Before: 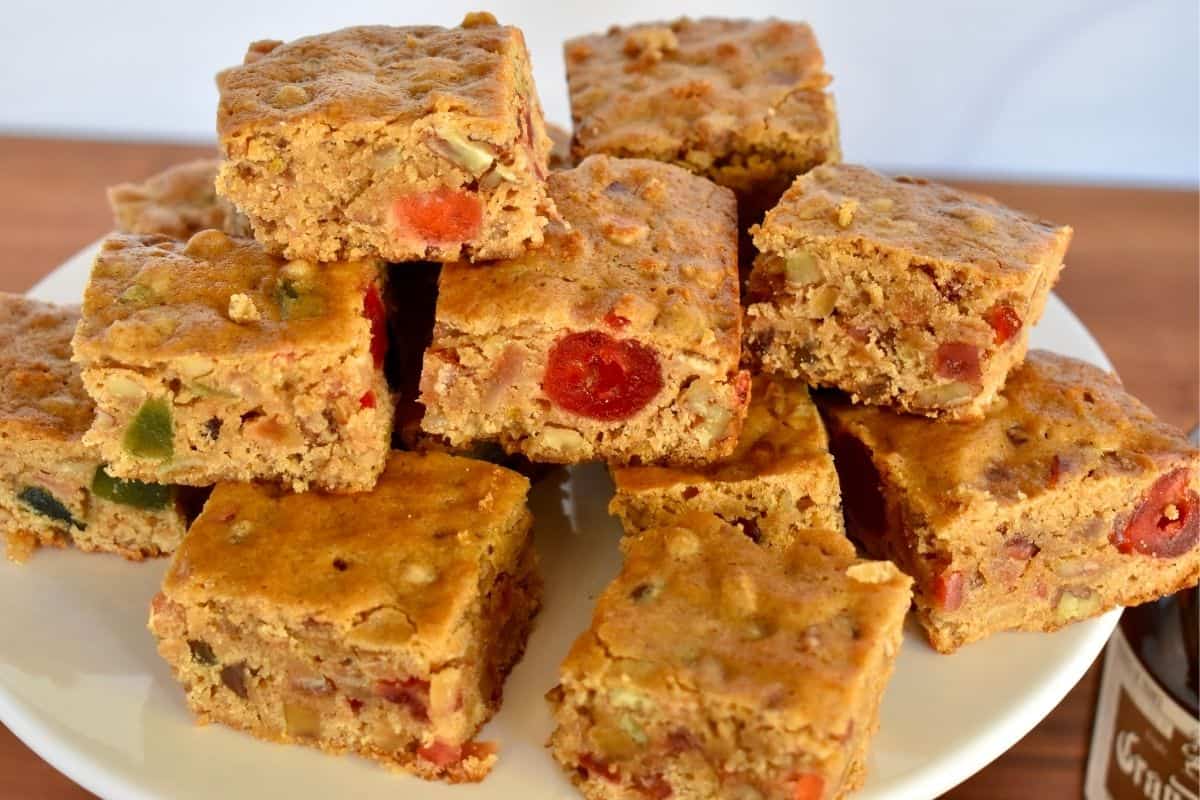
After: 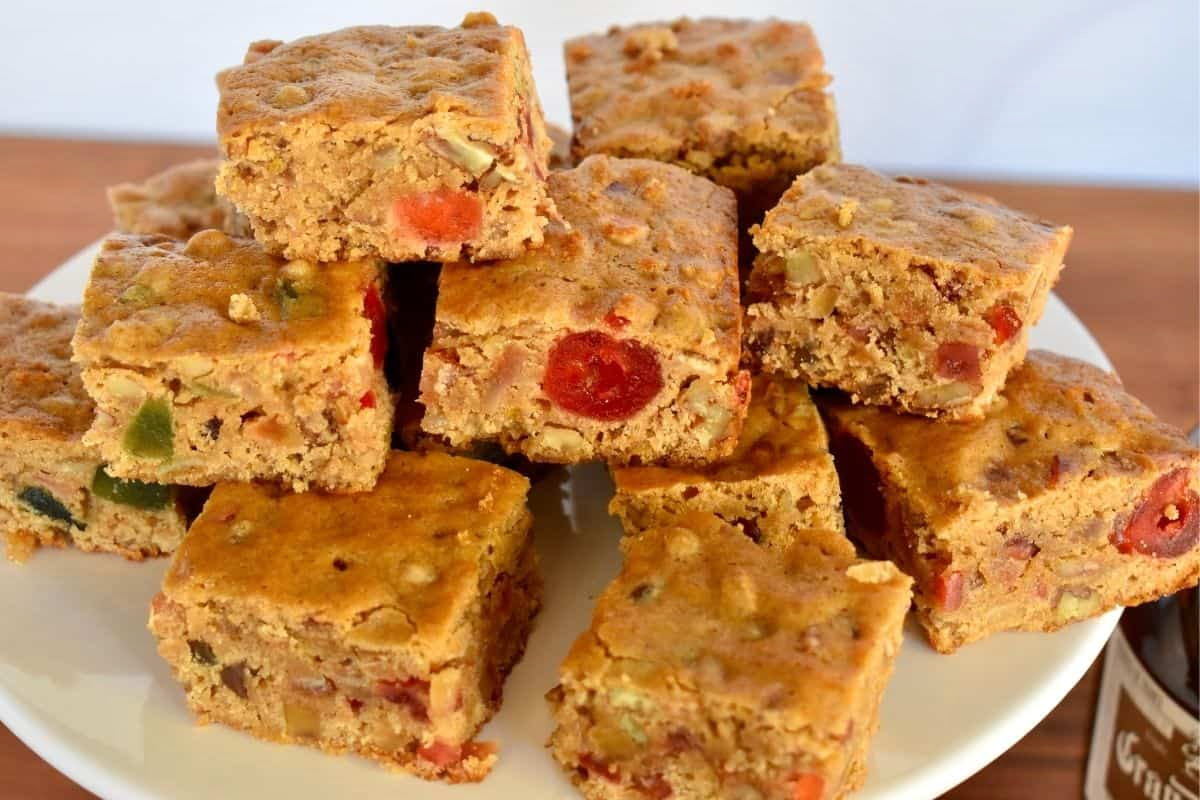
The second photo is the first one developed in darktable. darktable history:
shadows and highlights: radius 93.79, shadows -13.97, white point adjustment 0.243, highlights 32, compress 48.5%, soften with gaussian
